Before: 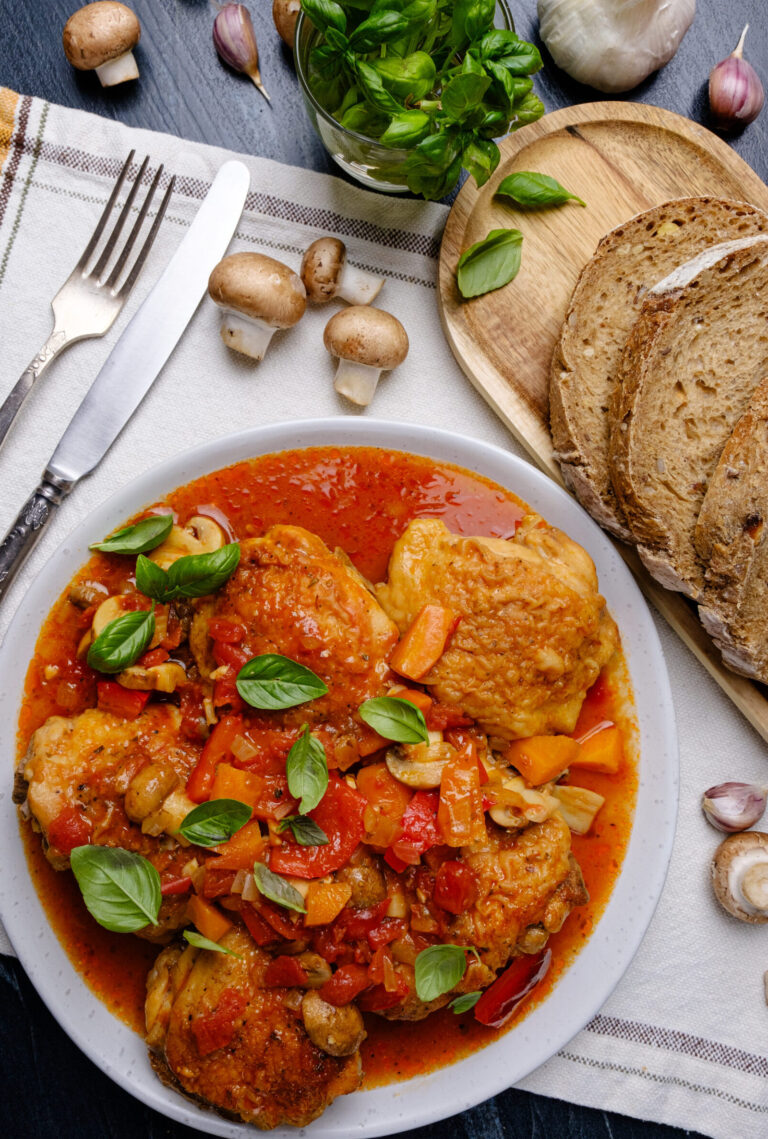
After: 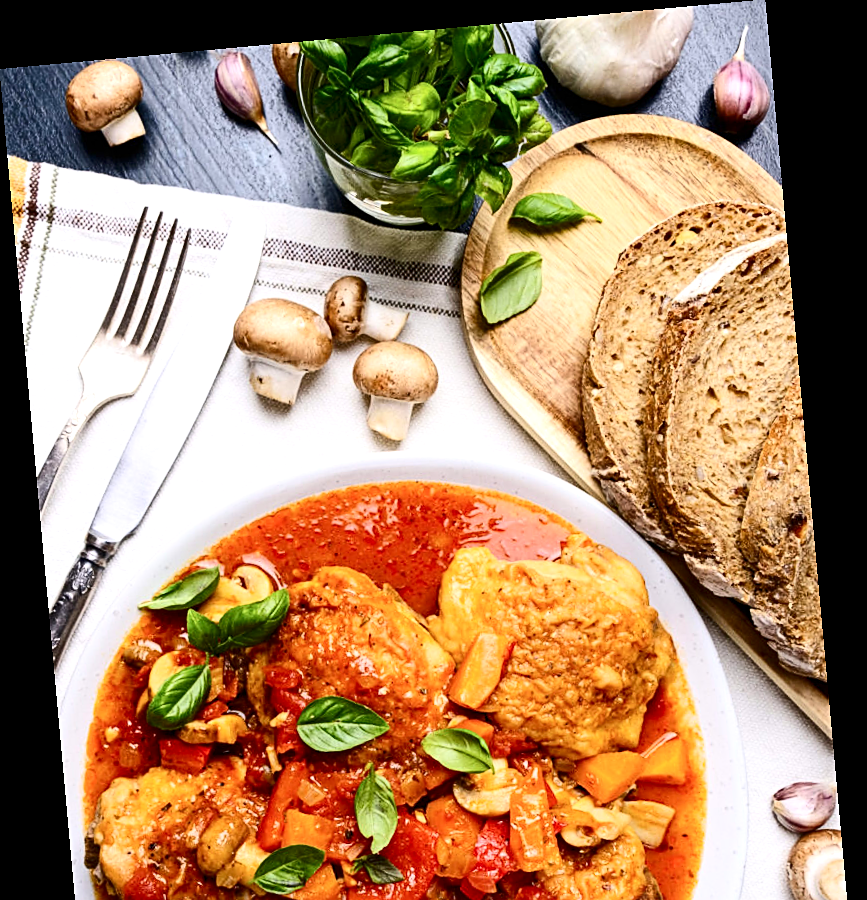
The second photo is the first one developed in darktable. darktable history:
sharpen: on, module defaults
contrast brightness saturation: contrast 0.28
rotate and perspective: rotation -5.2°, automatic cropping off
crop: bottom 24.967%
base curve: curves: ch0 [(0, 0) (0.989, 0.992)], preserve colors none
exposure: exposure 0.6 EV, compensate highlight preservation false
